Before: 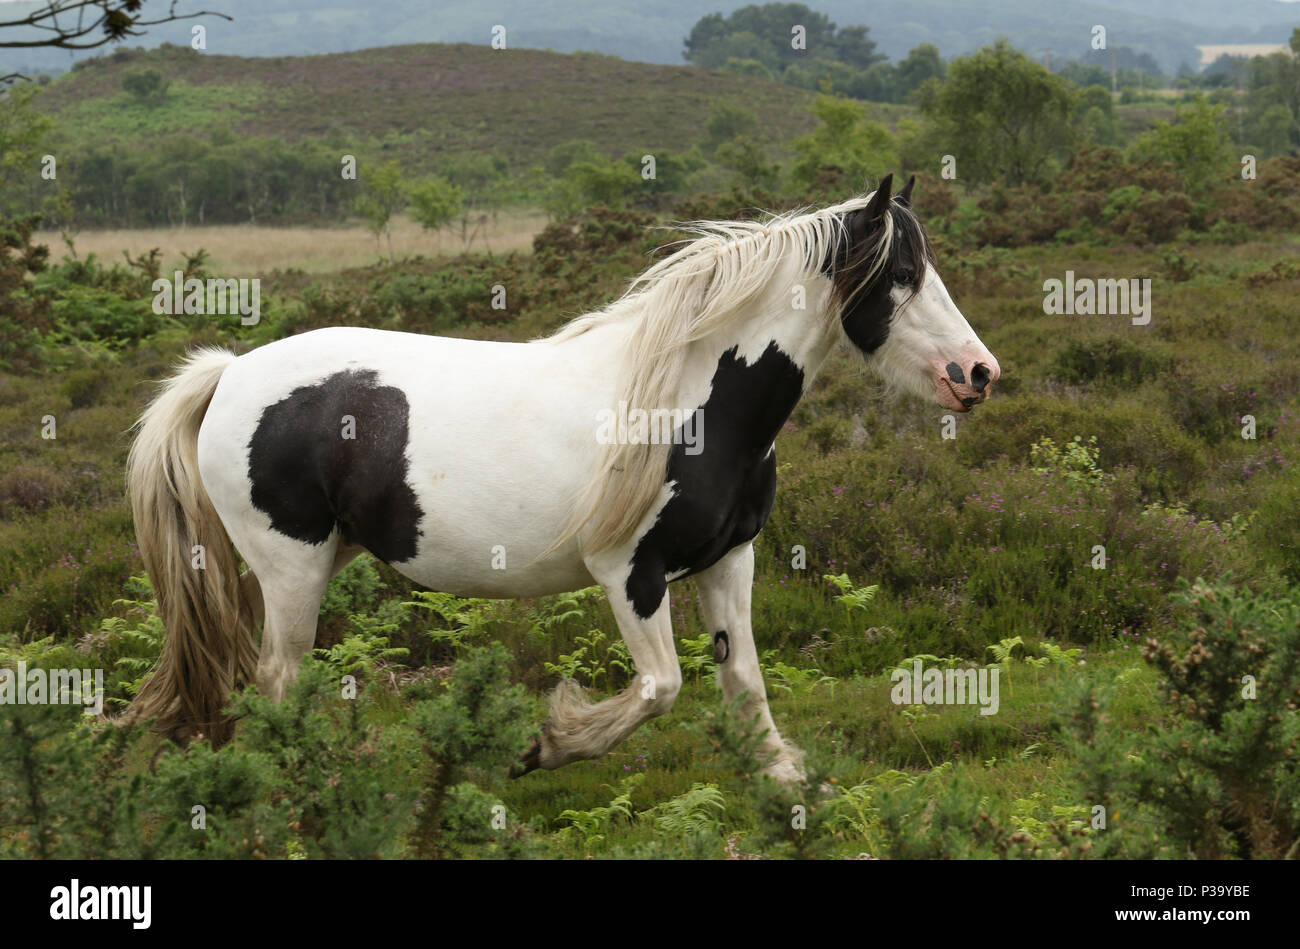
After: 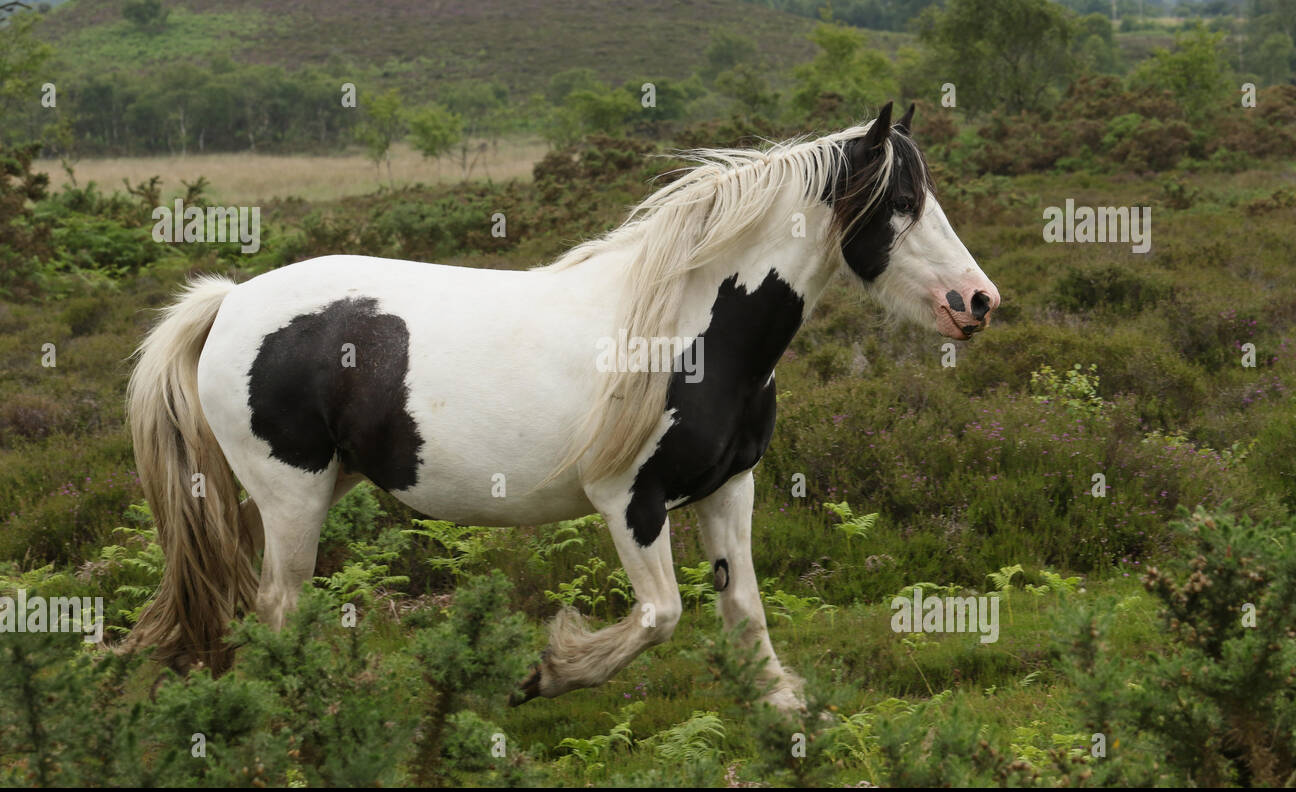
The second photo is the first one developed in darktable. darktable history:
crop: top 7.625%, bottom 8.027%
exposure: exposure -0.116 EV, compensate exposure bias true, compensate highlight preservation false
